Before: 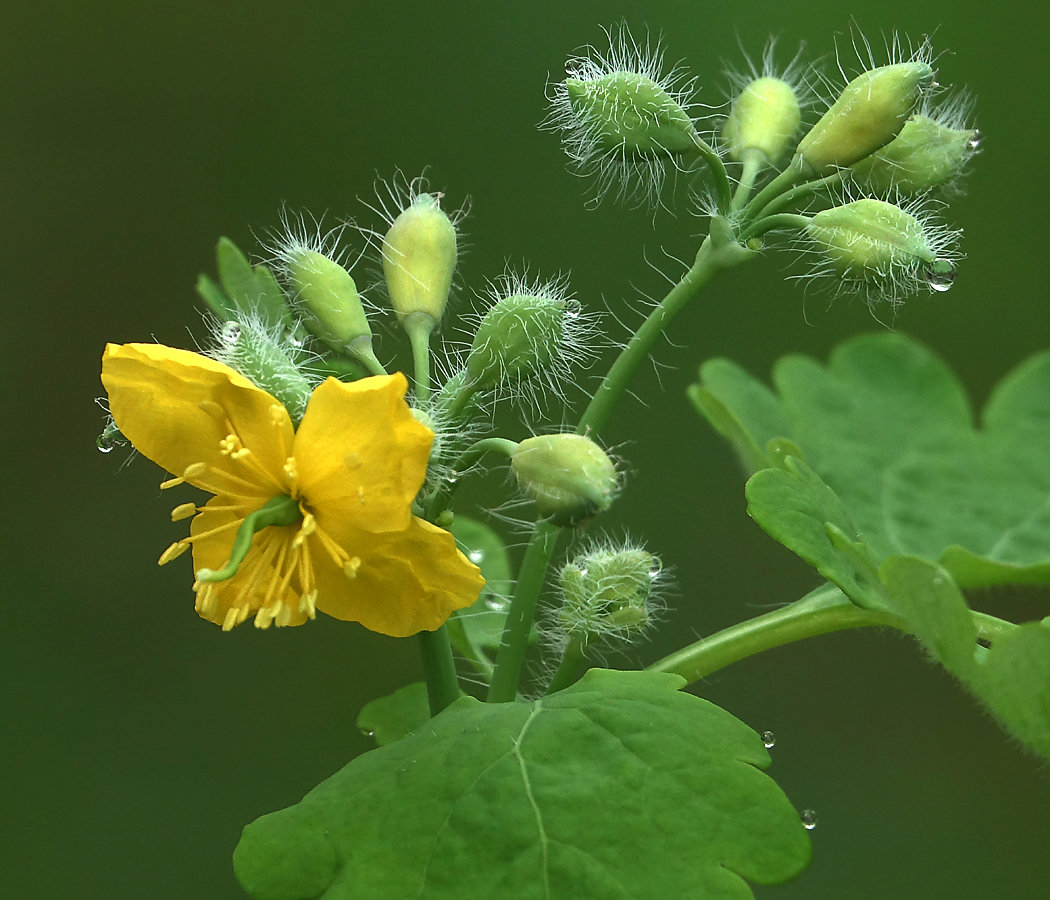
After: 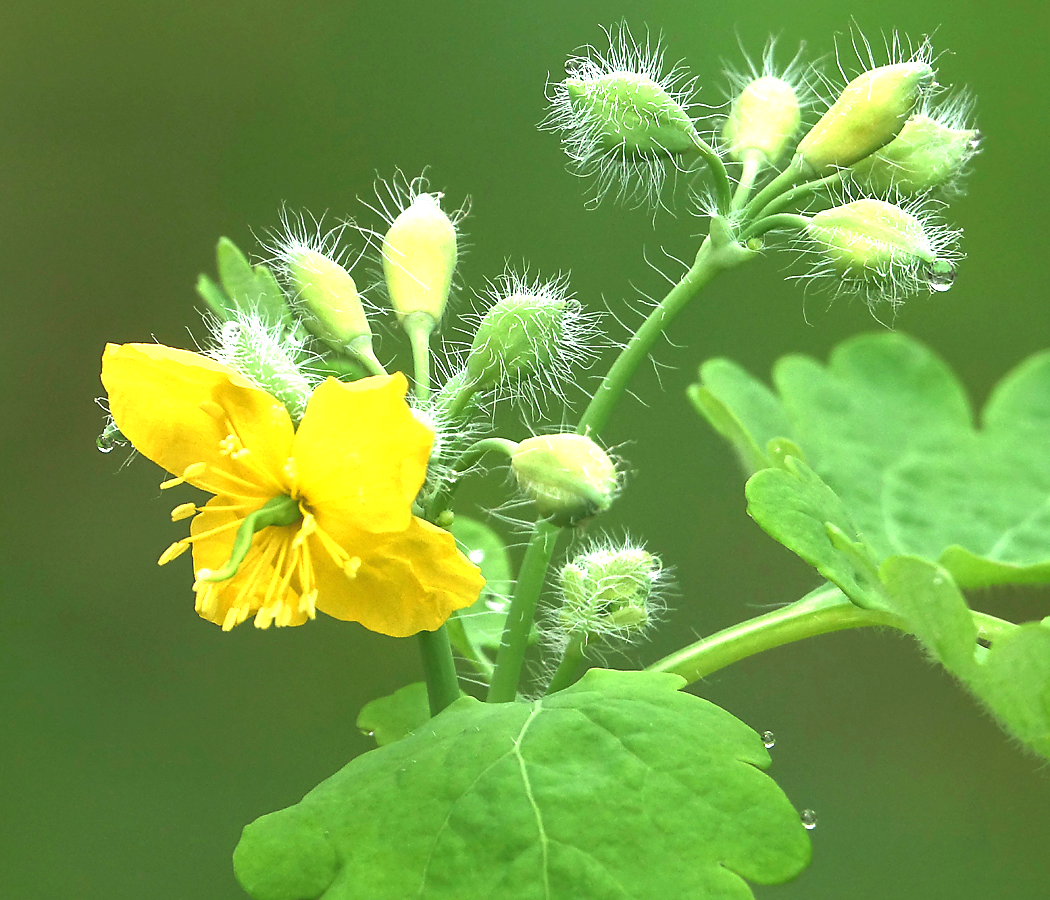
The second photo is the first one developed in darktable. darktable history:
exposure: black level correction 0, exposure 1.446 EV, compensate exposure bias true, compensate highlight preservation false
